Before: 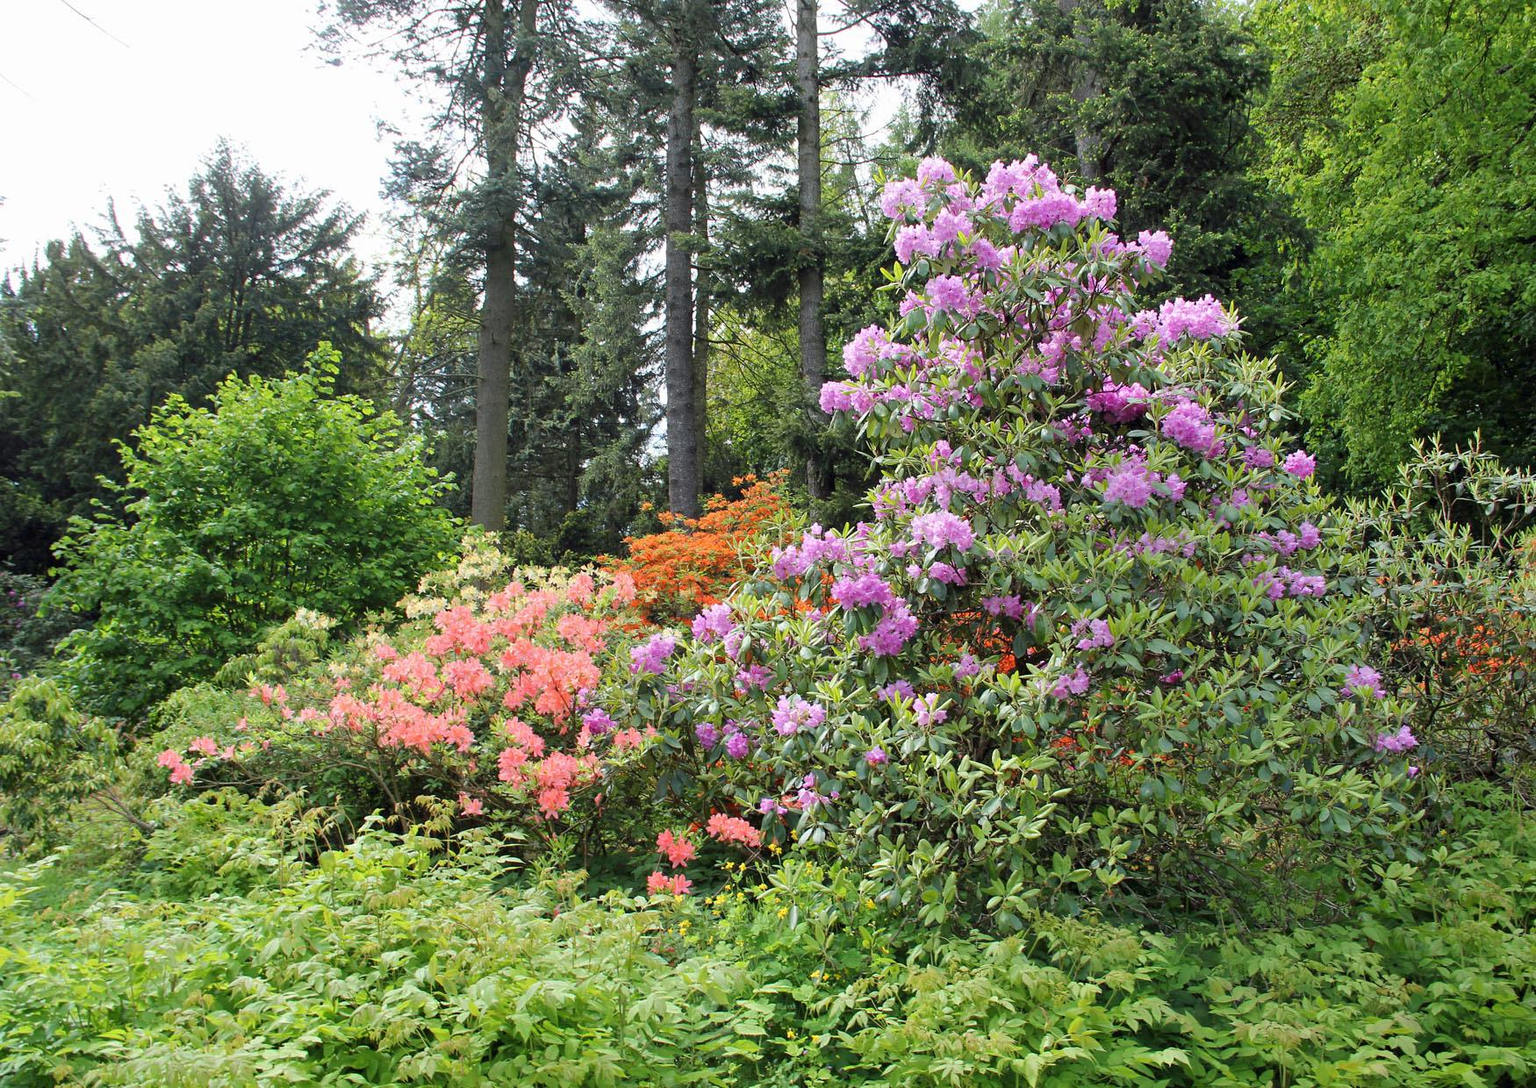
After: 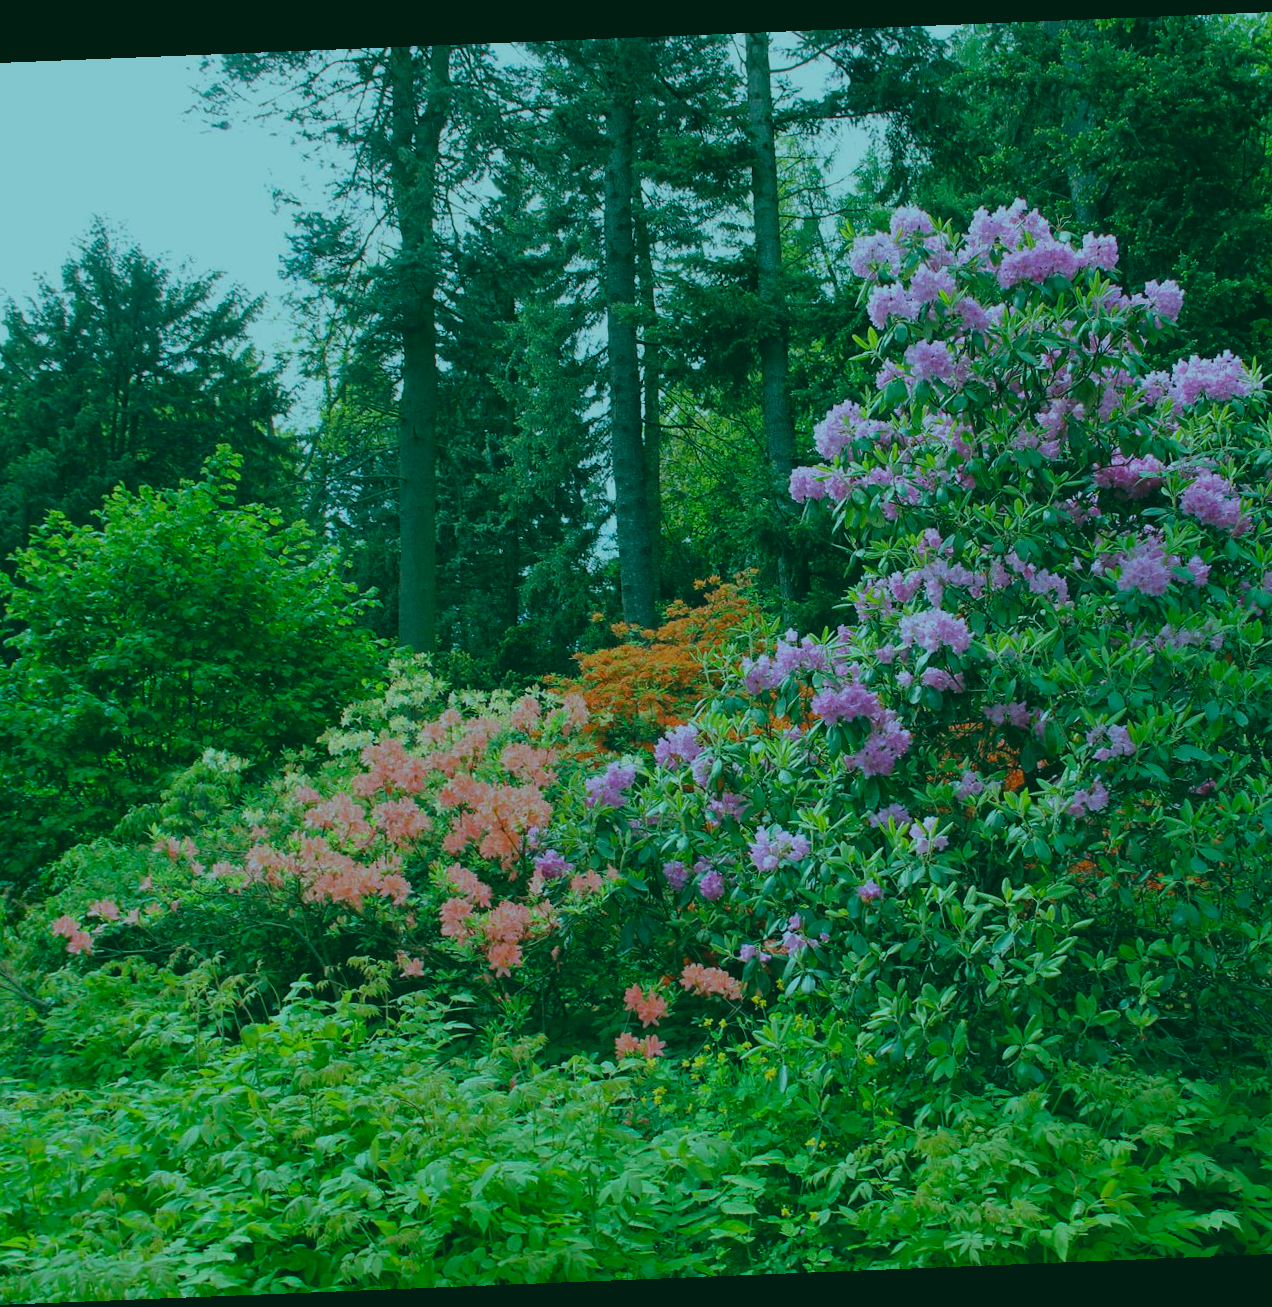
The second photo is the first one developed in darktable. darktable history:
crop and rotate: left 9.061%, right 20.142%
haze removal: compatibility mode true, adaptive false
color balance rgb: shadows lift › chroma 11.71%, shadows lift › hue 133.46°, power › chroma 2.15%, power › hue 166.83°, highlights gain › chroma 4%, highlights gain › hue 200.2°, perceptual saturation grading › global saturation 18.05%
white balance: red 0.974, blue 1.044
exposure: black level correction -0.016, exposure -1.018 EV, compensate highlight preservation false
rotate and perspective: rotation -2.29°, automatic cropping off
